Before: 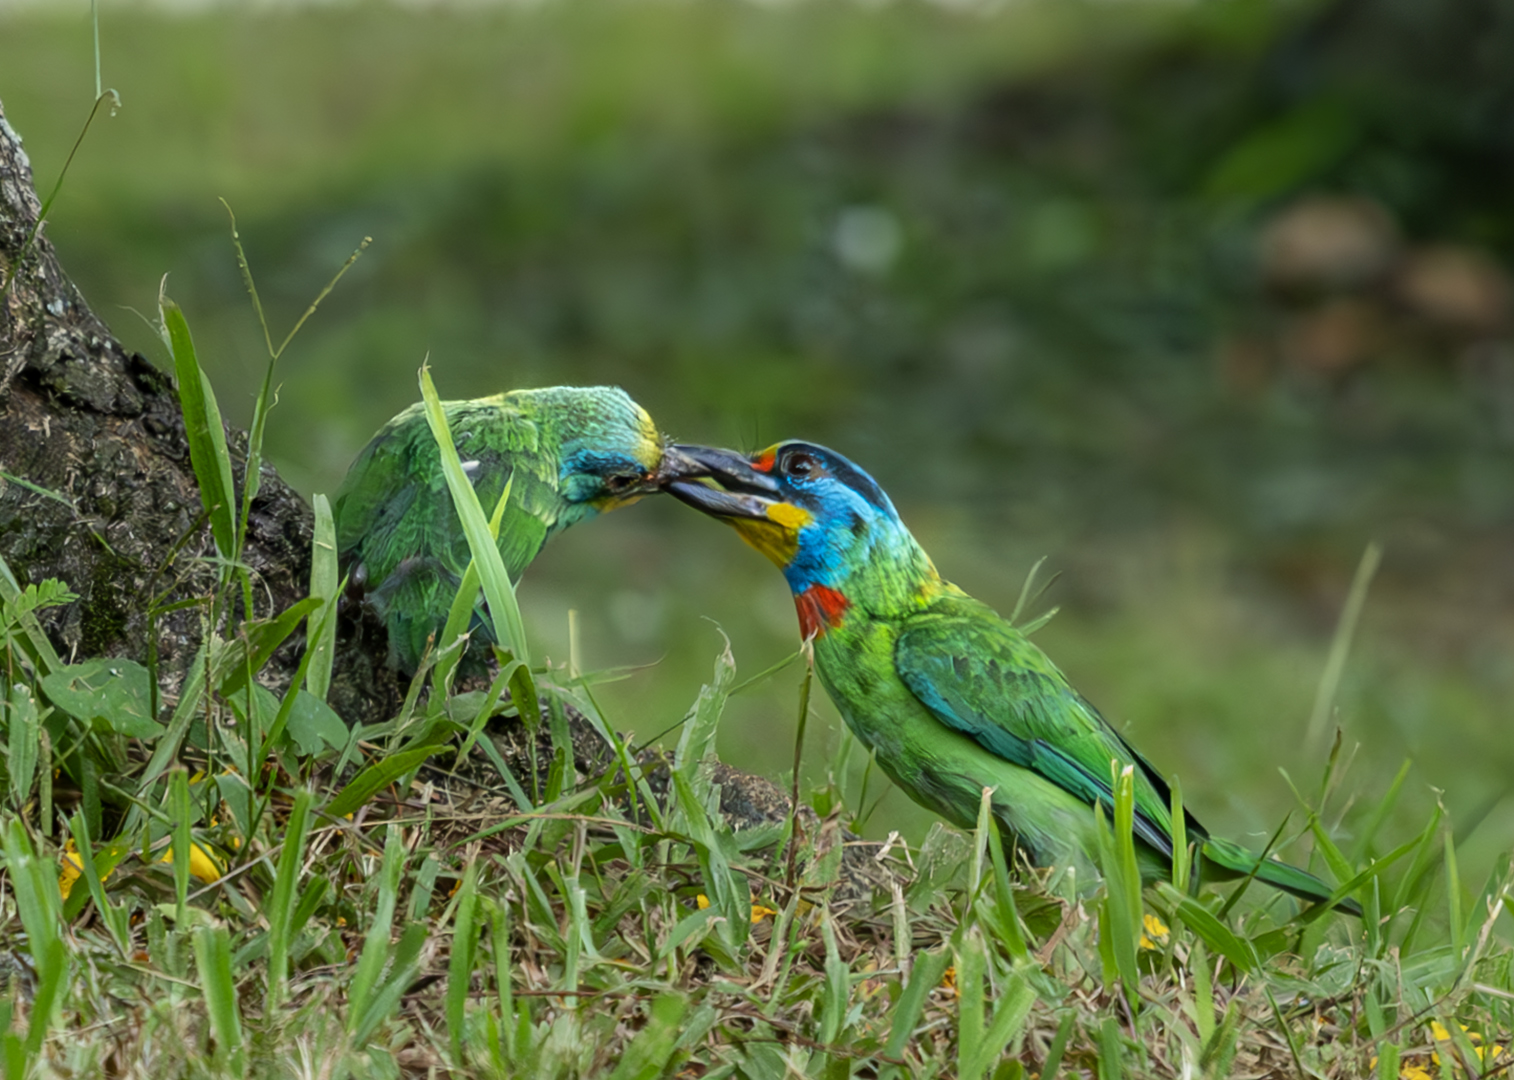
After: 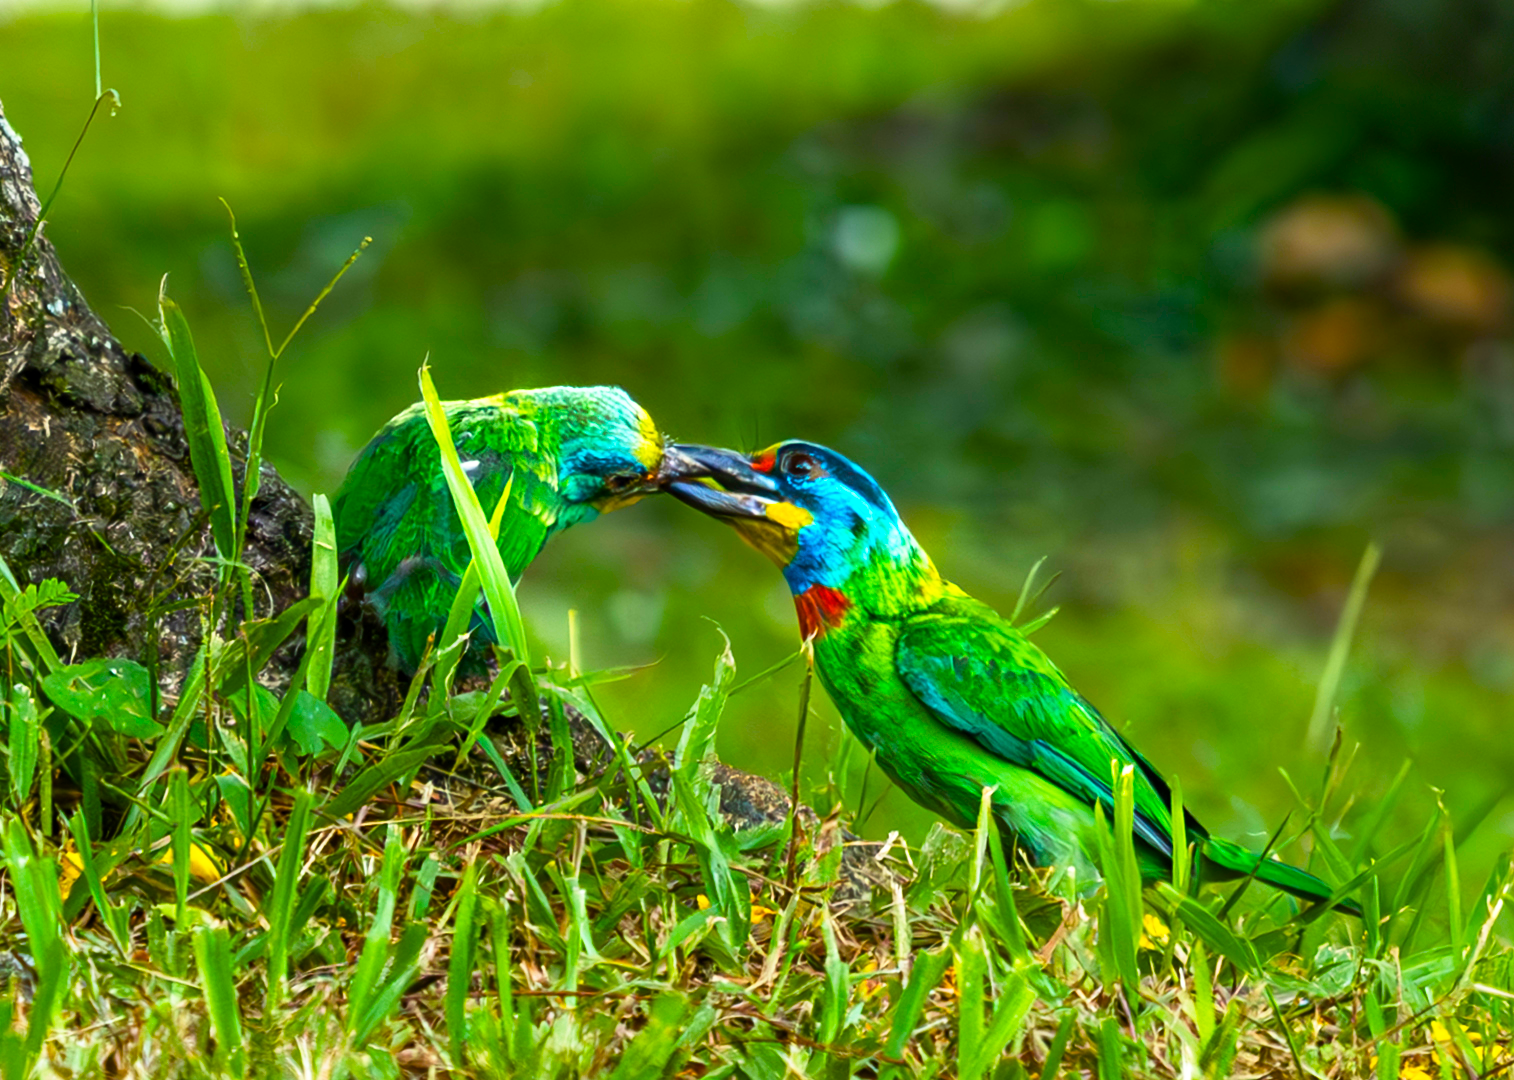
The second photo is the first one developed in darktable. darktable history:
base curve: curves: ch0 [(0, 0) (0.579, 0.807) (1, 1)], preserve colors none
color balance rgb: linear chroma grading › global chroma 9%, perceptual saturation grading › global saturation 36%, perceptual saturation grading › shadows 35%, perceptual brilliance grading › global brilliance 15%, perceptual brilliance grading › shadows -35%, global vibrance 15%
